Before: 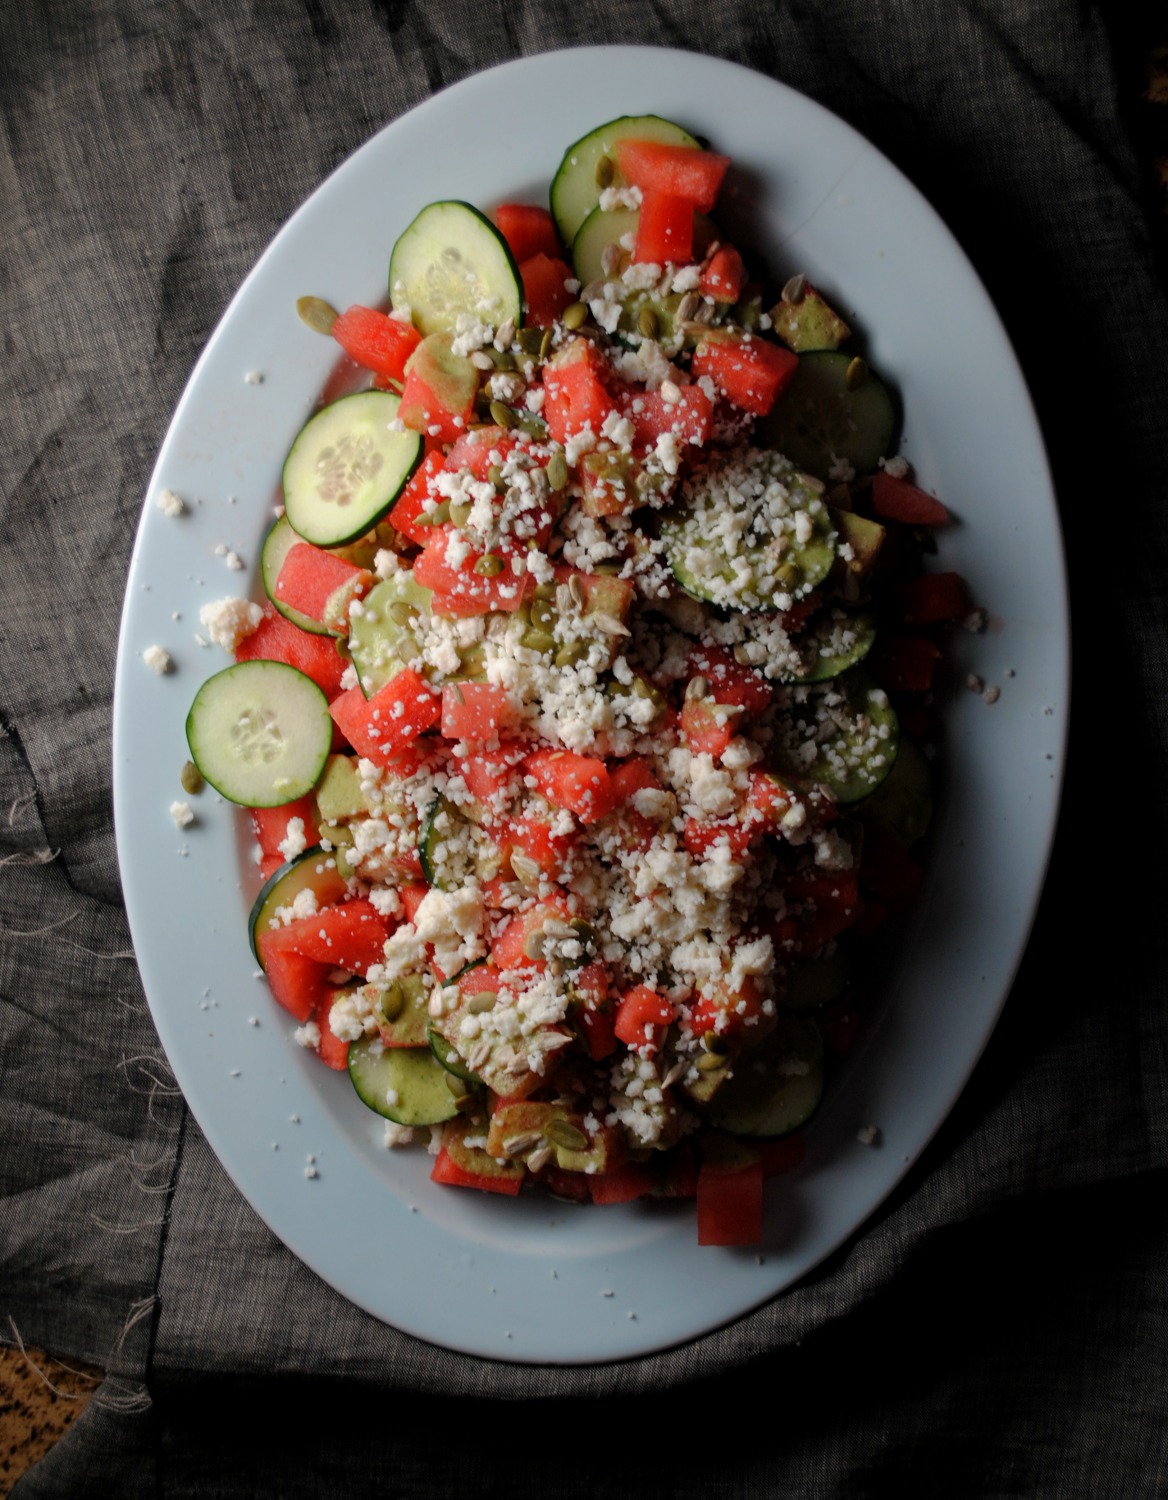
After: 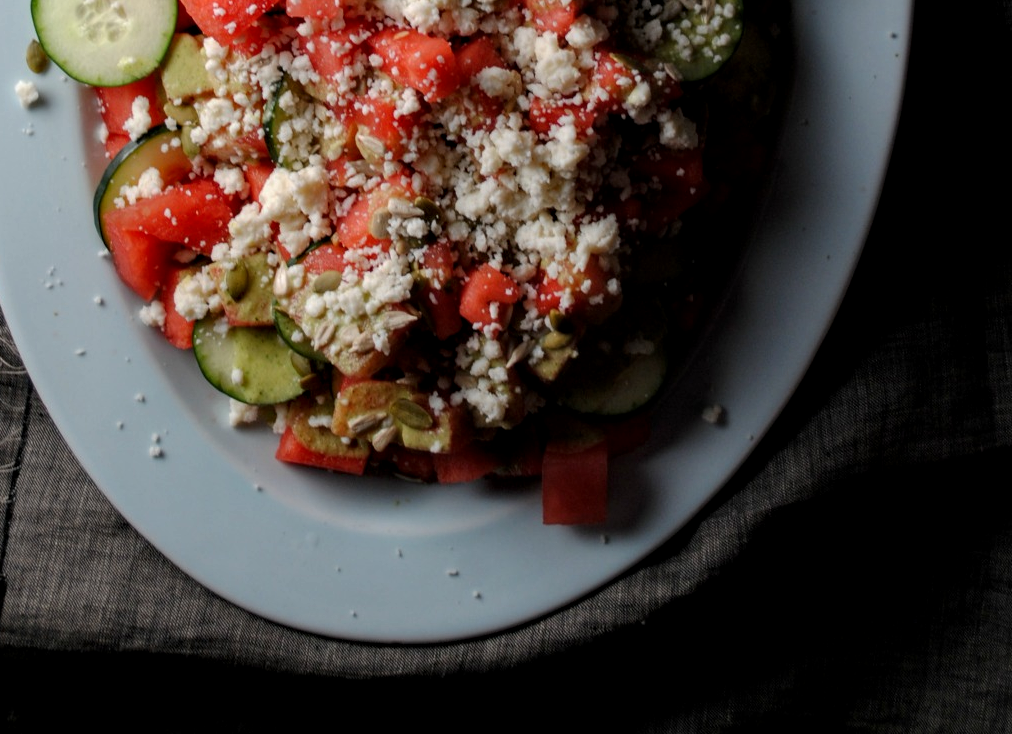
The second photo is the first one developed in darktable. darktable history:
local contrast: detail 130%
crop and rotate: left 13.306%, top 48.129%, bottom 2.928%
